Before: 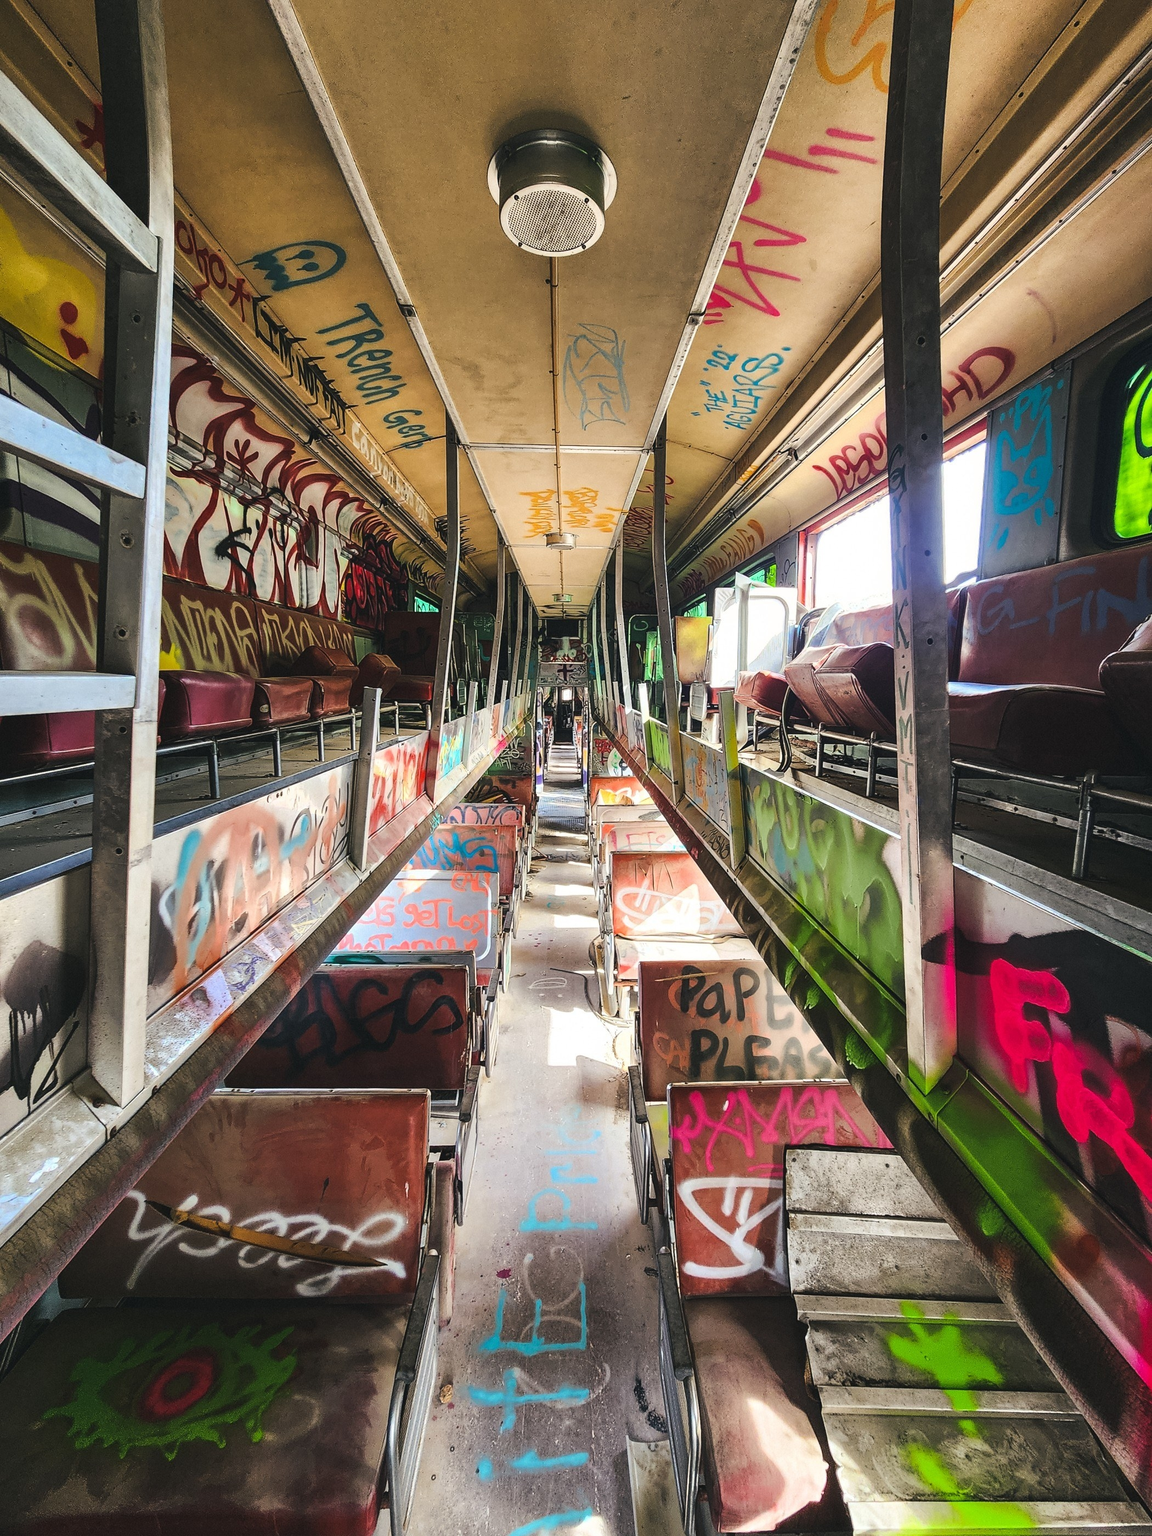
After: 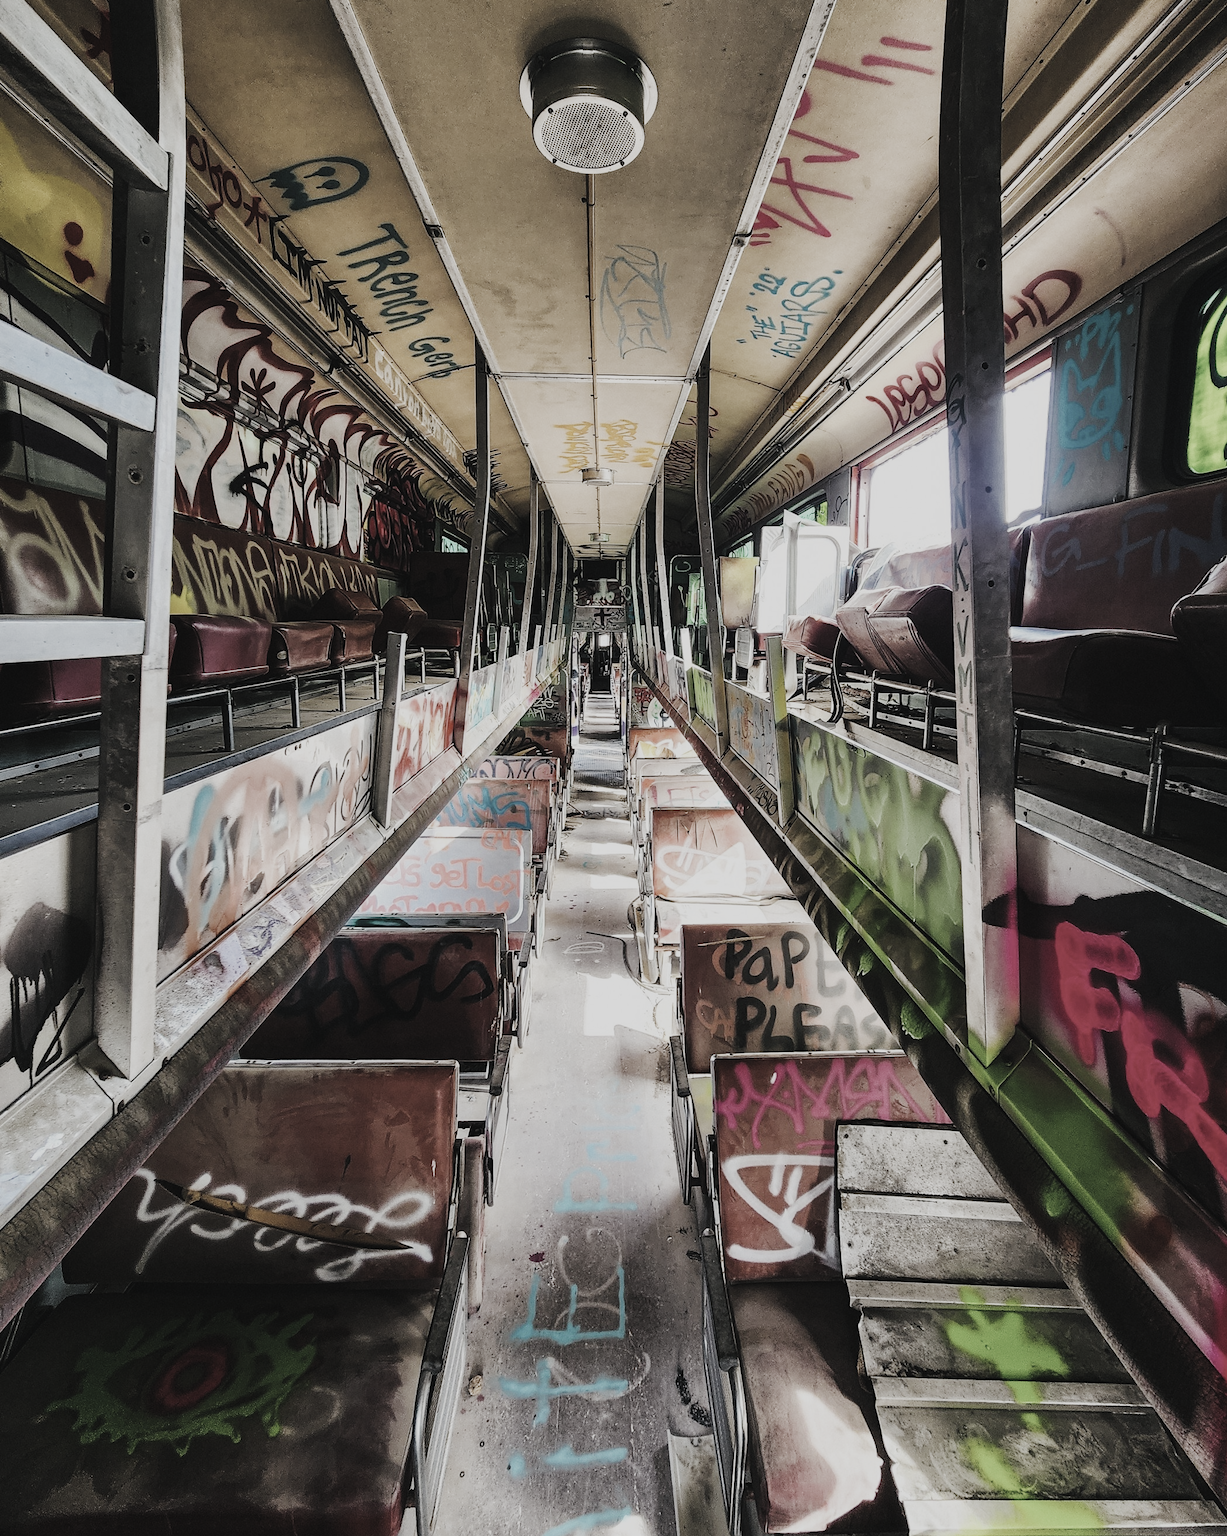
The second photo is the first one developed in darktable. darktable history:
filmic rgb: black relative exposure -5.09 EV, white relative exposure 3.98 EV, hardness 2.91, contrast 1.299, highlights saturation mix -31.08%, preserve chrominance no, color science v5 (2021), contrast in shadows safe, contrast in highlights safe
exposure: black level correction -0.015, exposure -0.127 EV, compensate exposure bias true, compensate highlight preservation false
crop and rotate: top 6.129%
